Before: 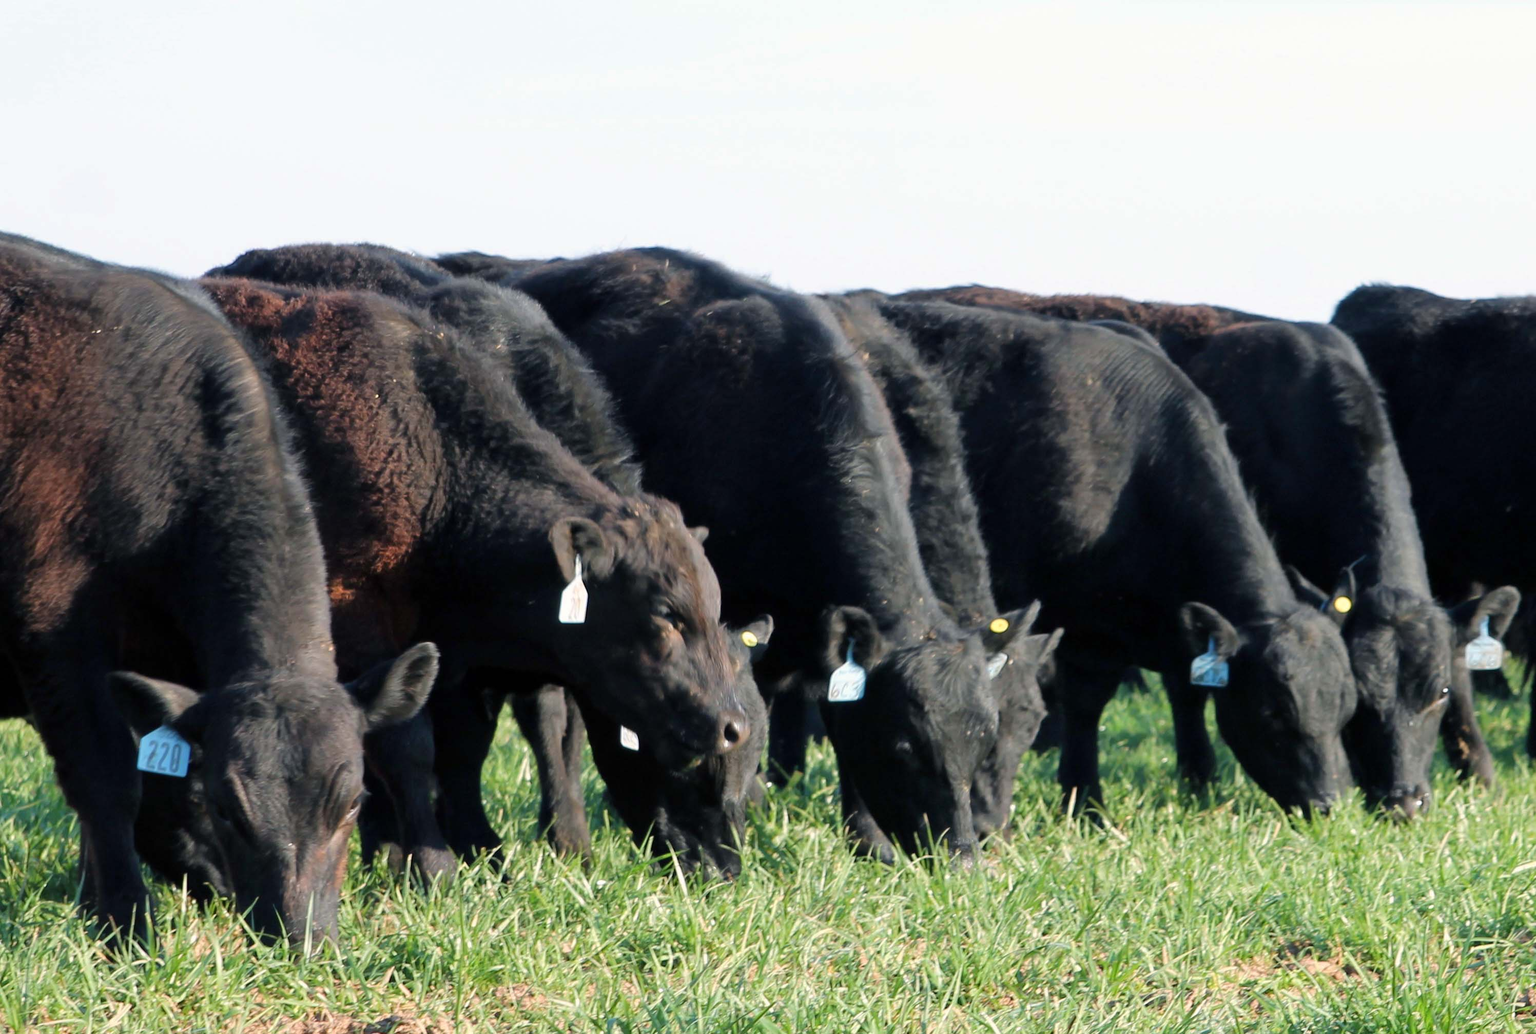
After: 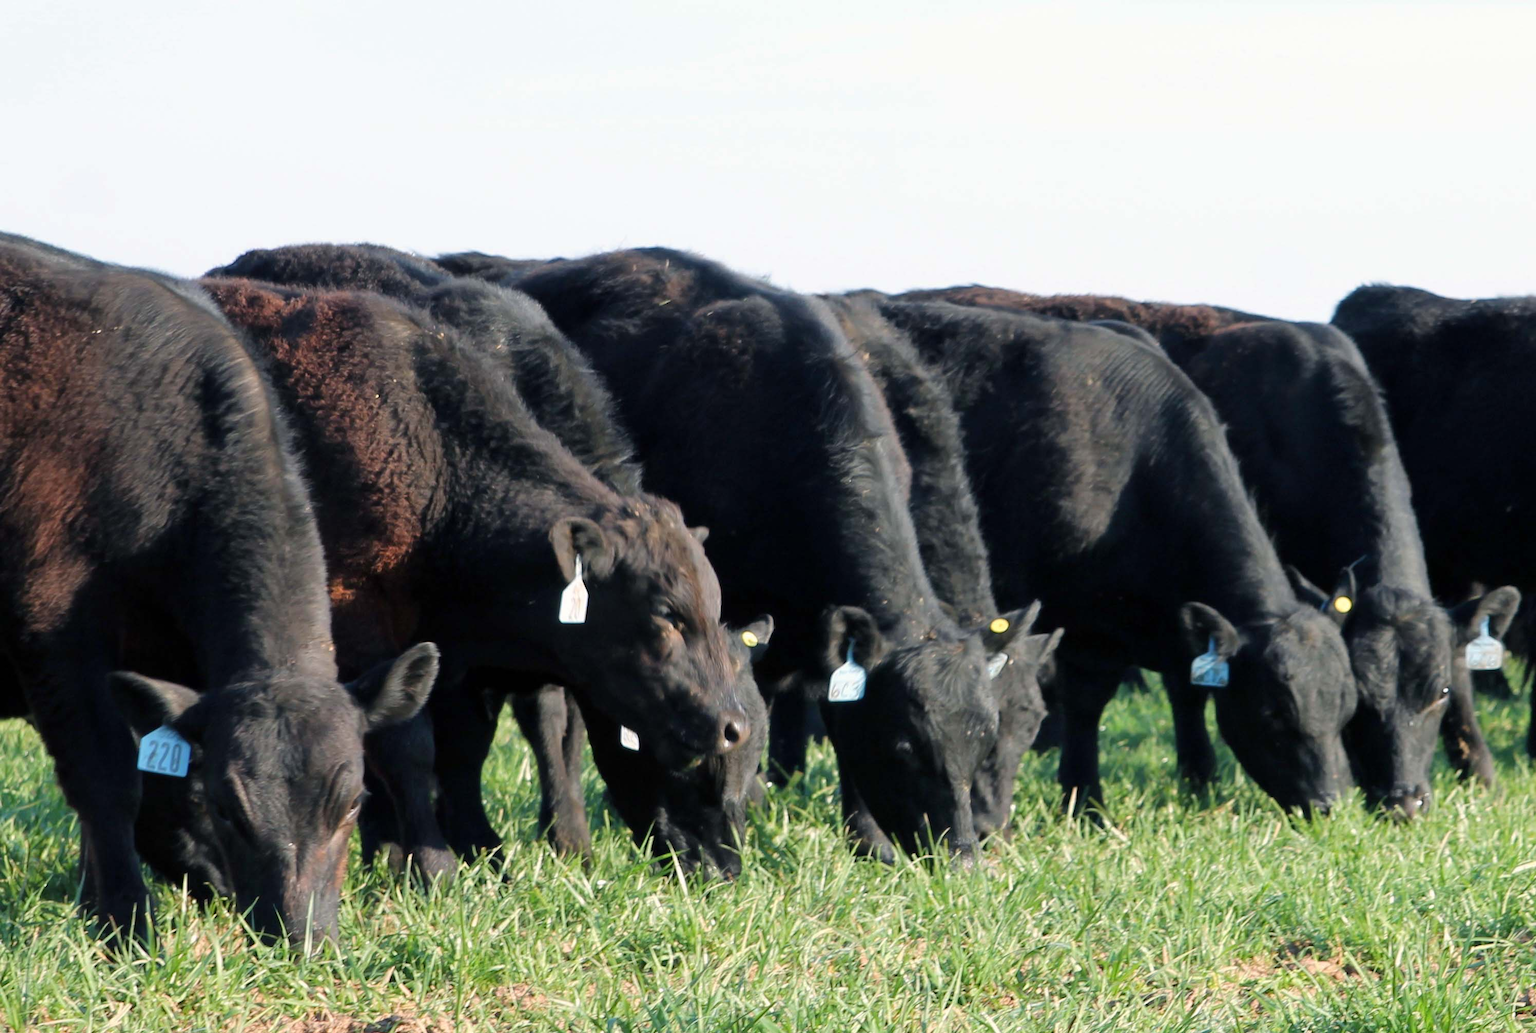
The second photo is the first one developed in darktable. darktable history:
exposure: exposure 0 EV, compensate highlight preservation false
